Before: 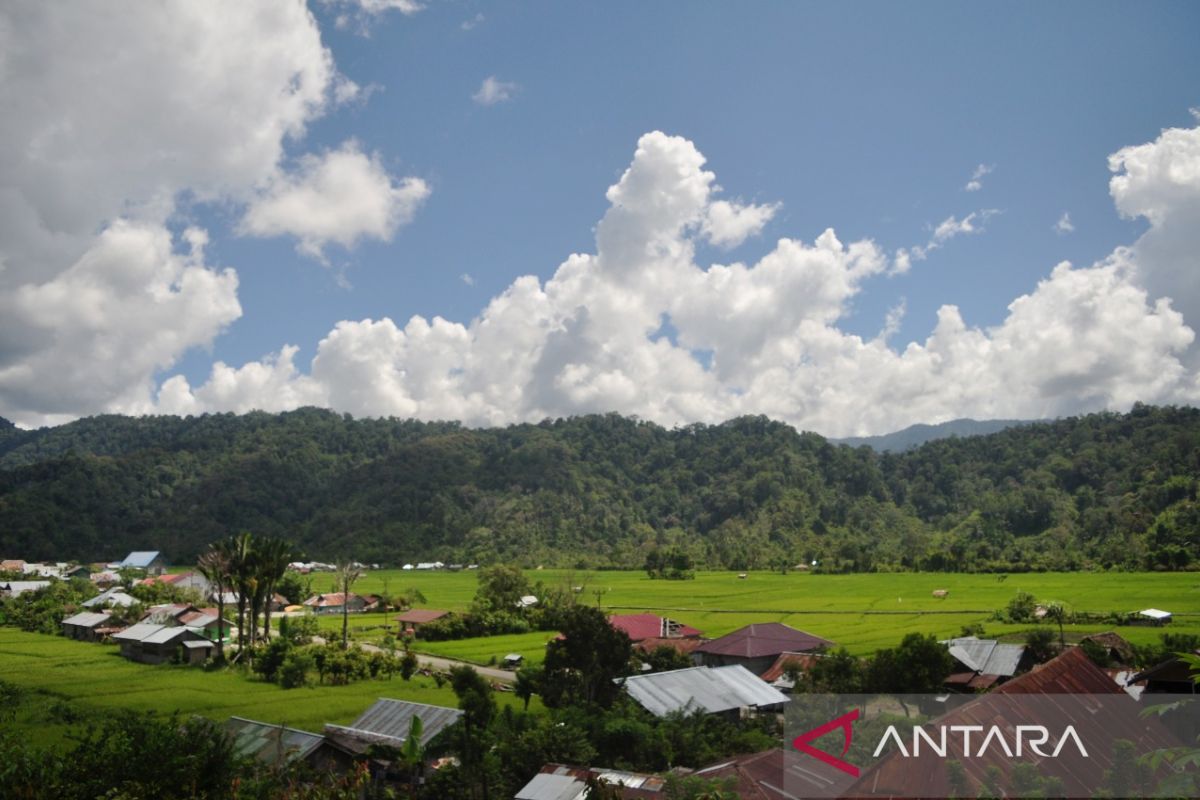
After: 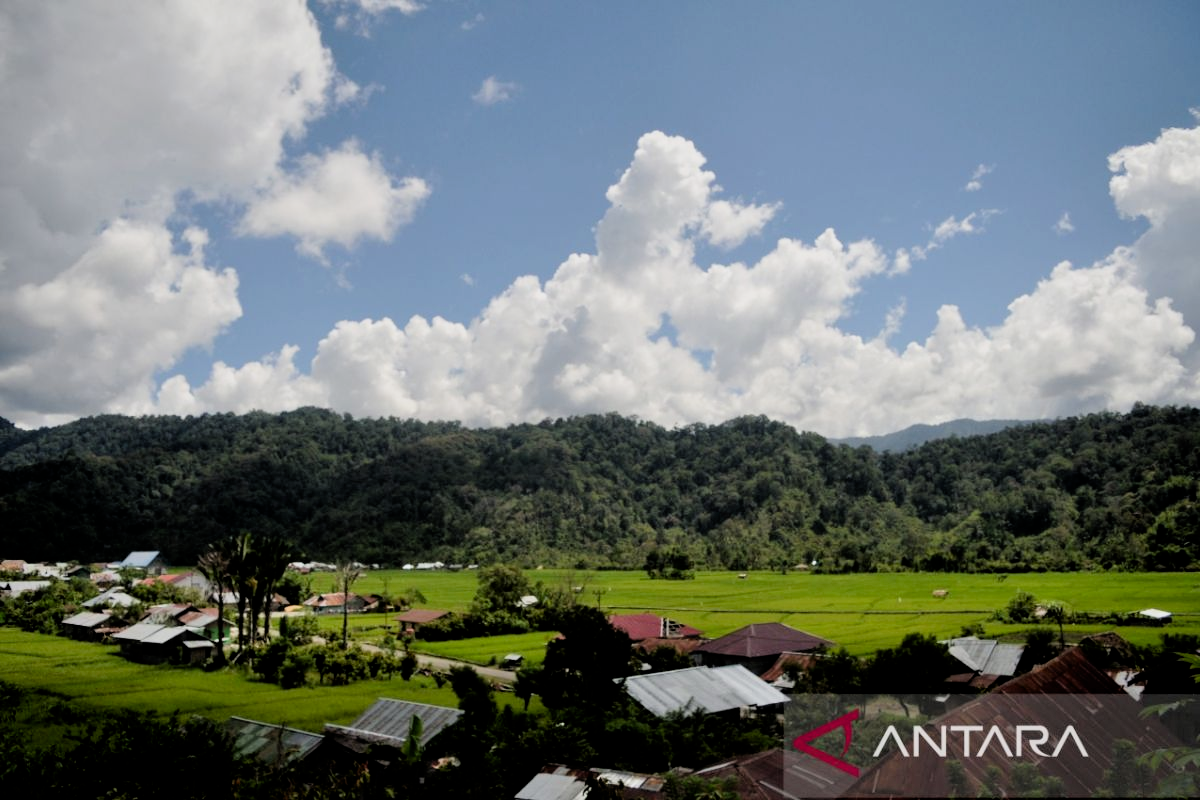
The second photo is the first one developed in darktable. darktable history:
exposure: black level correction 0.009, compensate highlight preservation false
filmic rgb: black relative exposure -5 EV, white relative exposure 3.2 EV, hardness 3.42, contrast 1.2, highlights saturation mix -50%
